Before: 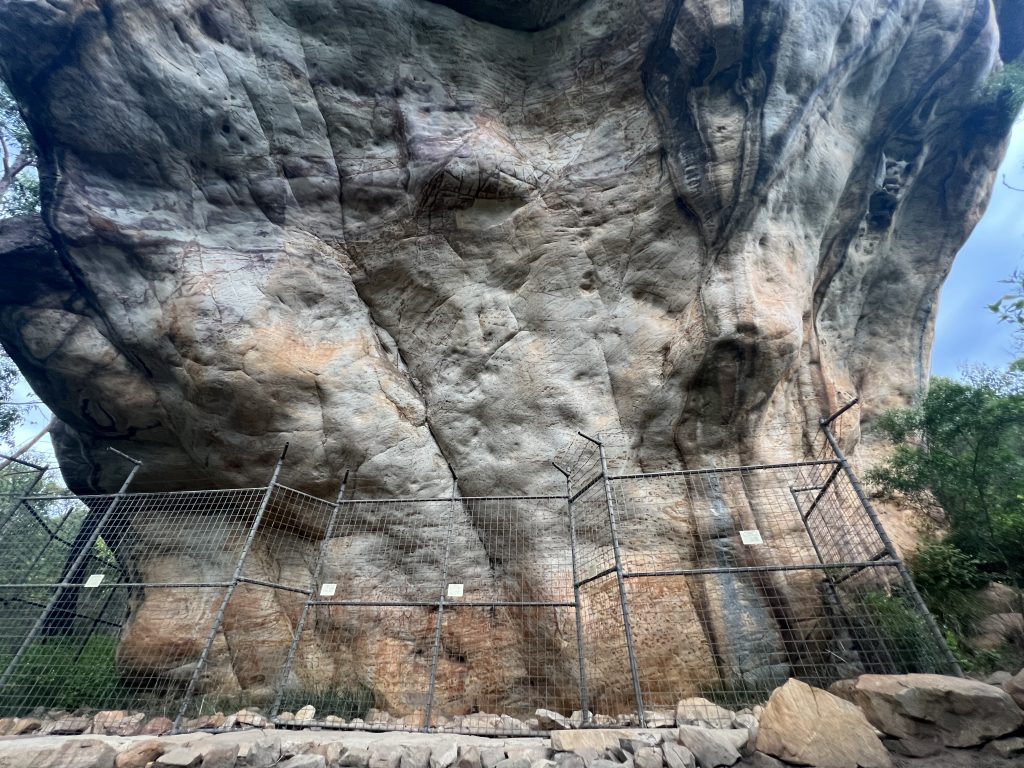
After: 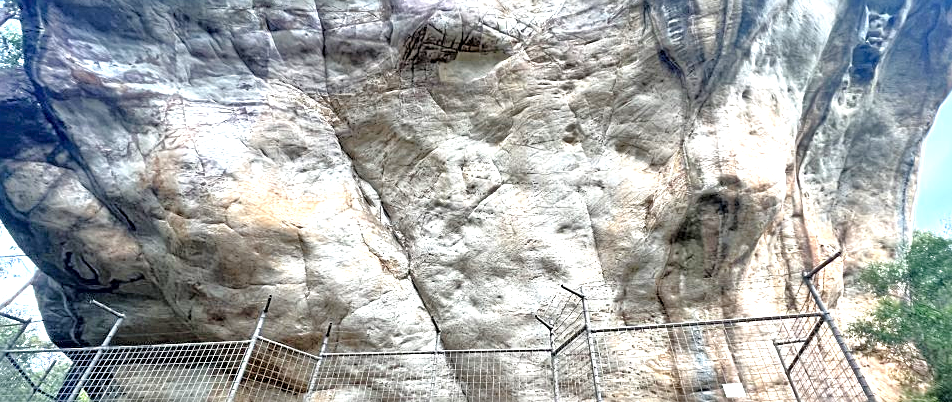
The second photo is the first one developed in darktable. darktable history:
sharpen: on, module defaults
exposure: exposure 0.999 EV, compensate highlight preservation false
crop: left 1.744%, top 19.225%, right 5.069%, bottom 28.357%
tone equalizer: -7 EV 0.15 EV, -6 EV 0.6 EV, -5 EV 1.15 EV, -4 EV 1.33 EV, -3 EV 1.15 EV, -2 EV 0.6 EV, -1 EV 0.15 EV, mask exposure compensation -0.5 EV
